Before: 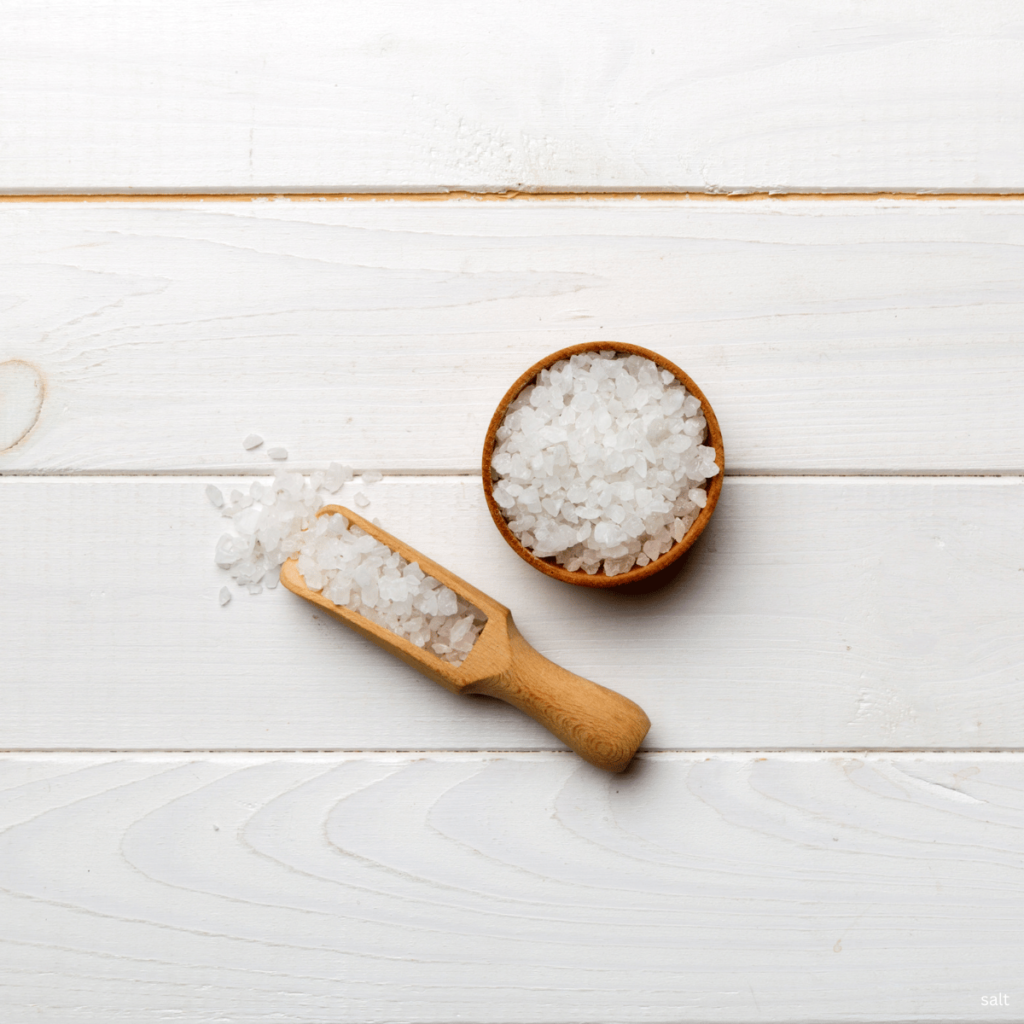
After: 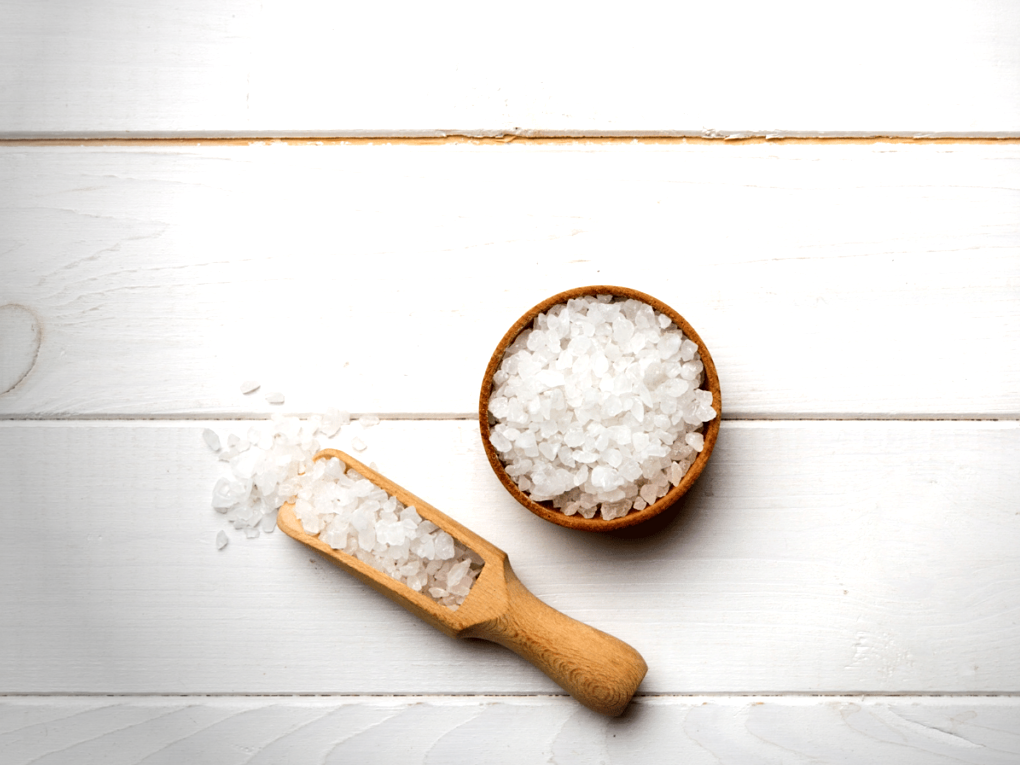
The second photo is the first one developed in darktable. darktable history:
tone equalizer: -8 EV -0.417 EV, -7 EV -0.389 EV, -6 EV -0.333 EV, -5 EV -0.222 EV, -3 EV 0.222 EV, -2 EV 0.333 EV, -1 EV 0.389 EV, +0 EV 0.417 EV, edges refinement/feathering 500, mask exposure compensation -1.57 EV, preserve details no
vignetting: fall-off start 73.57%, center (0.22, -0.235)
crop: left 0.387%, top 5.469%, bottom 19.809%
sharpen: amount 0.2
